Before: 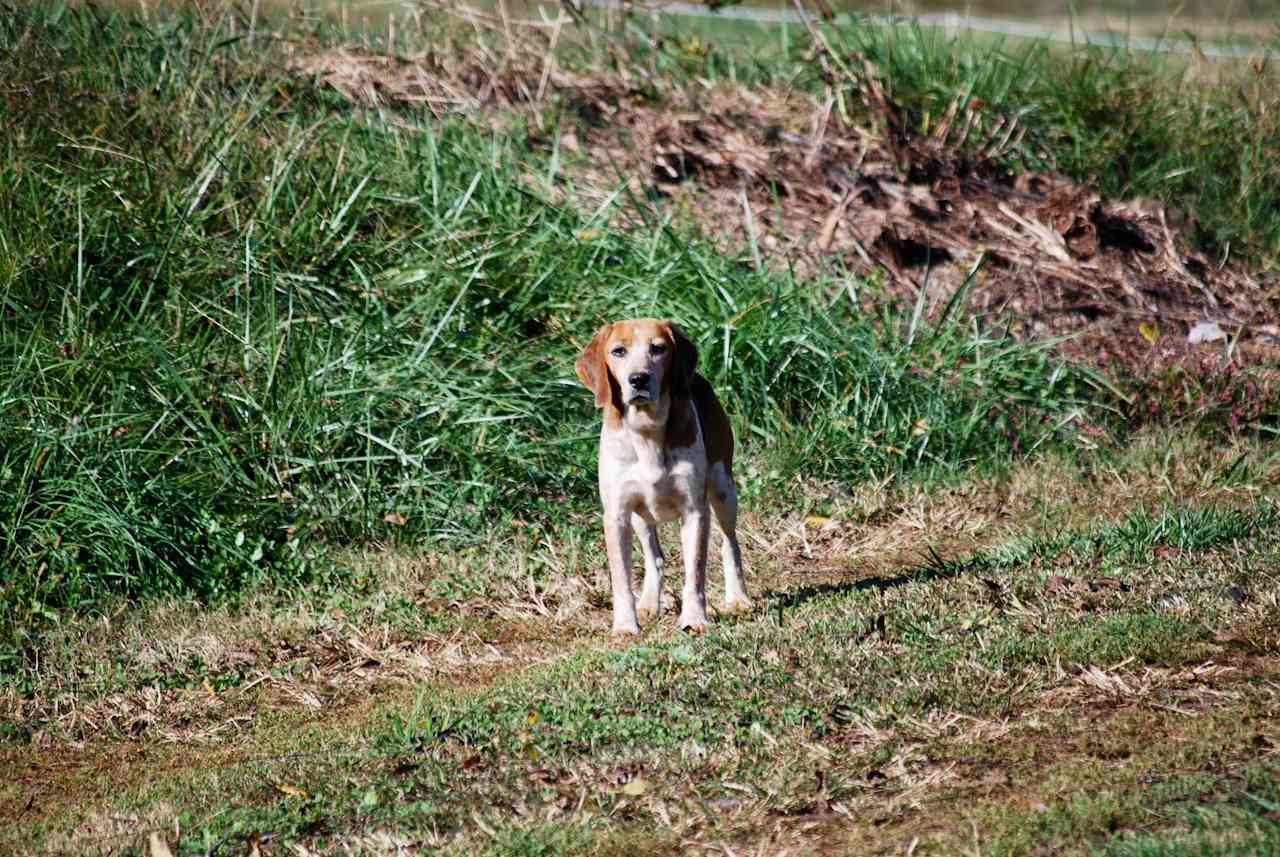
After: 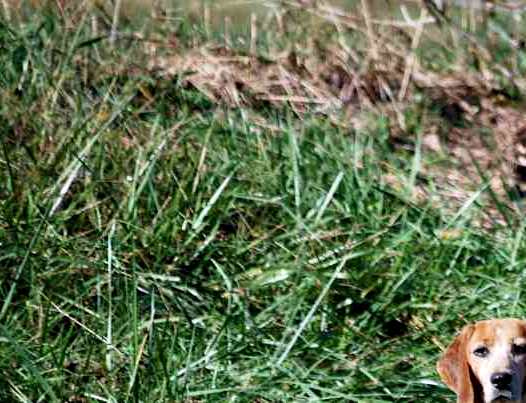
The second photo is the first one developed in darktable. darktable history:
contrast equalizer: octaves 7, y [[0.627 ×6], [0.563 ×6], [0 ×6], [0 ×6], [0 ×6]], mix 0.3
crop and rotate: left 10.818%, top 0.053%, right 48.023%, bottom 52.837%
